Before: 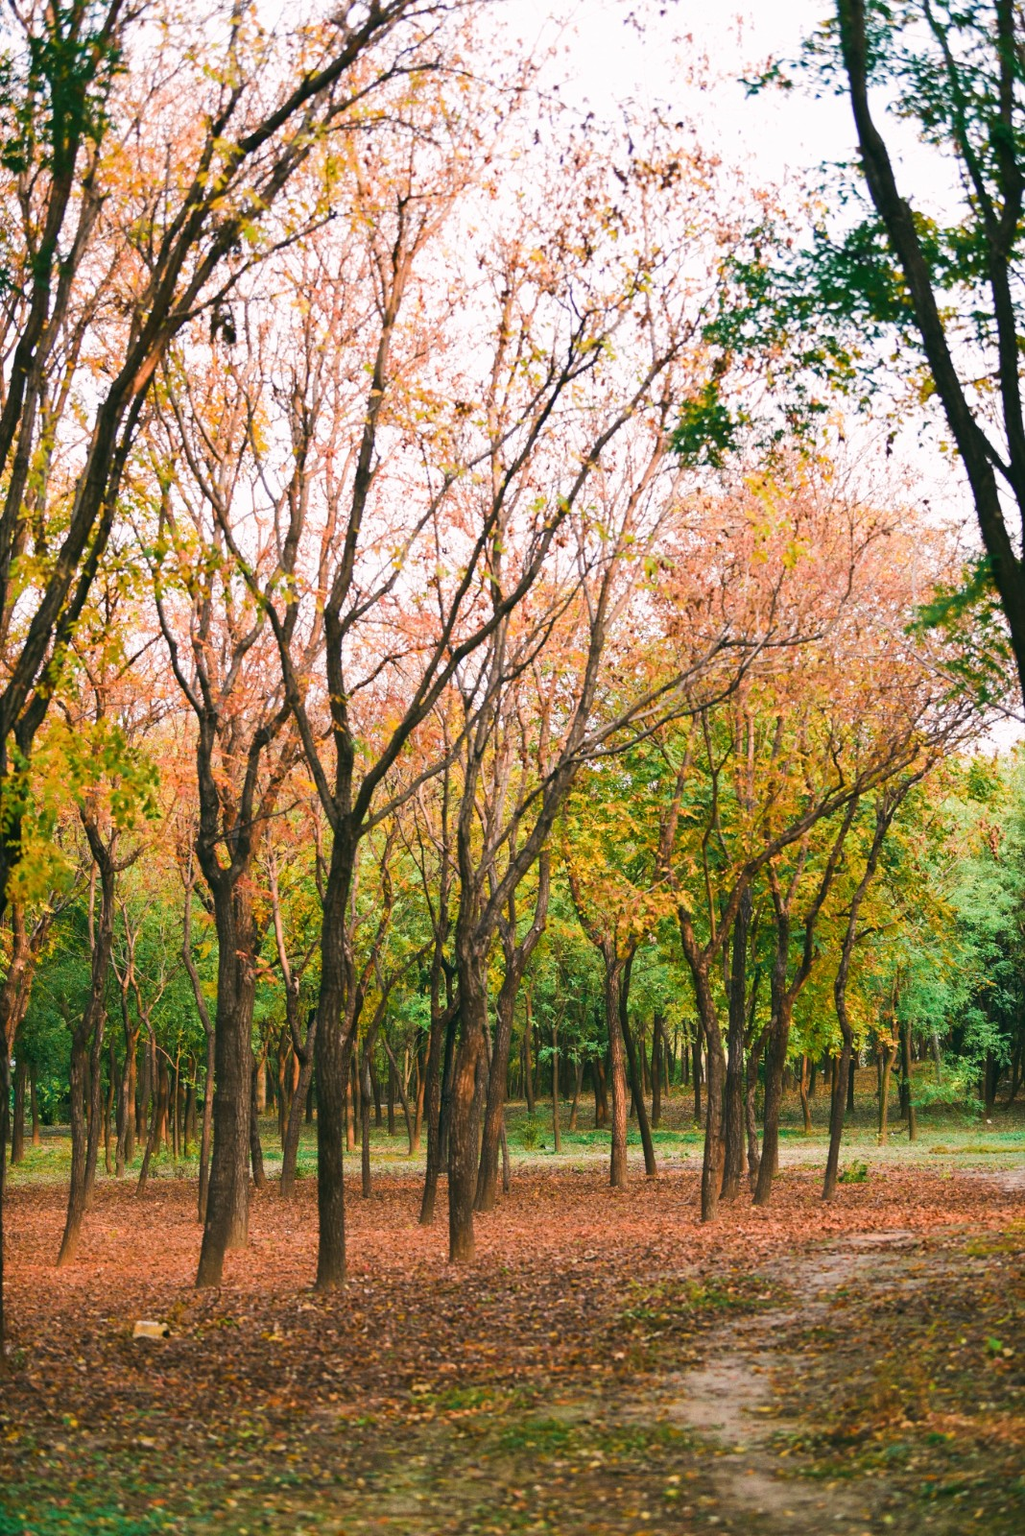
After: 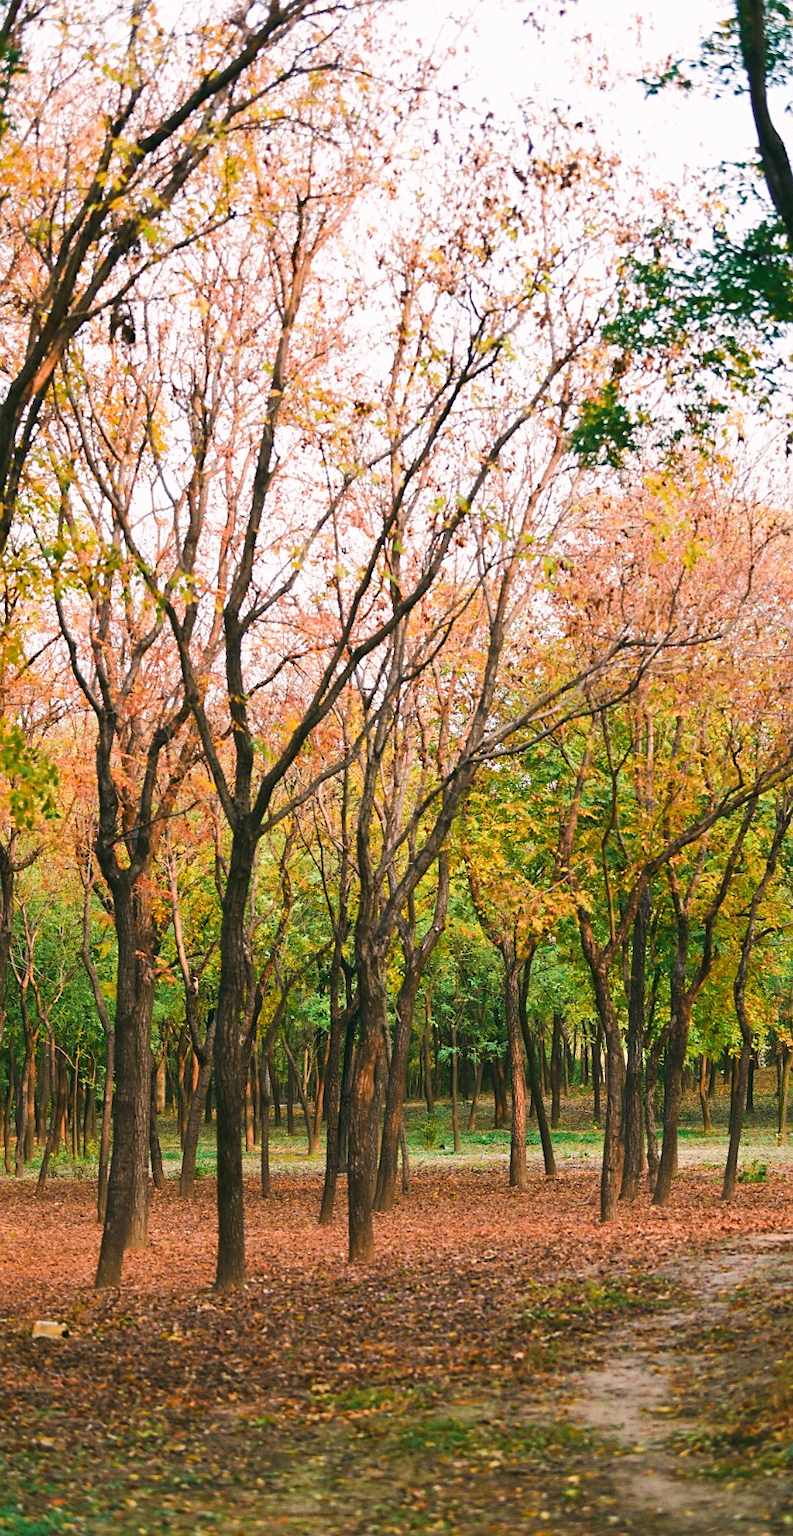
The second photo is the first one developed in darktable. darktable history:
sharpen: radius 1.559, amount 0.373, threshold 1.271
crop: left 9.88%, right 12.664%
